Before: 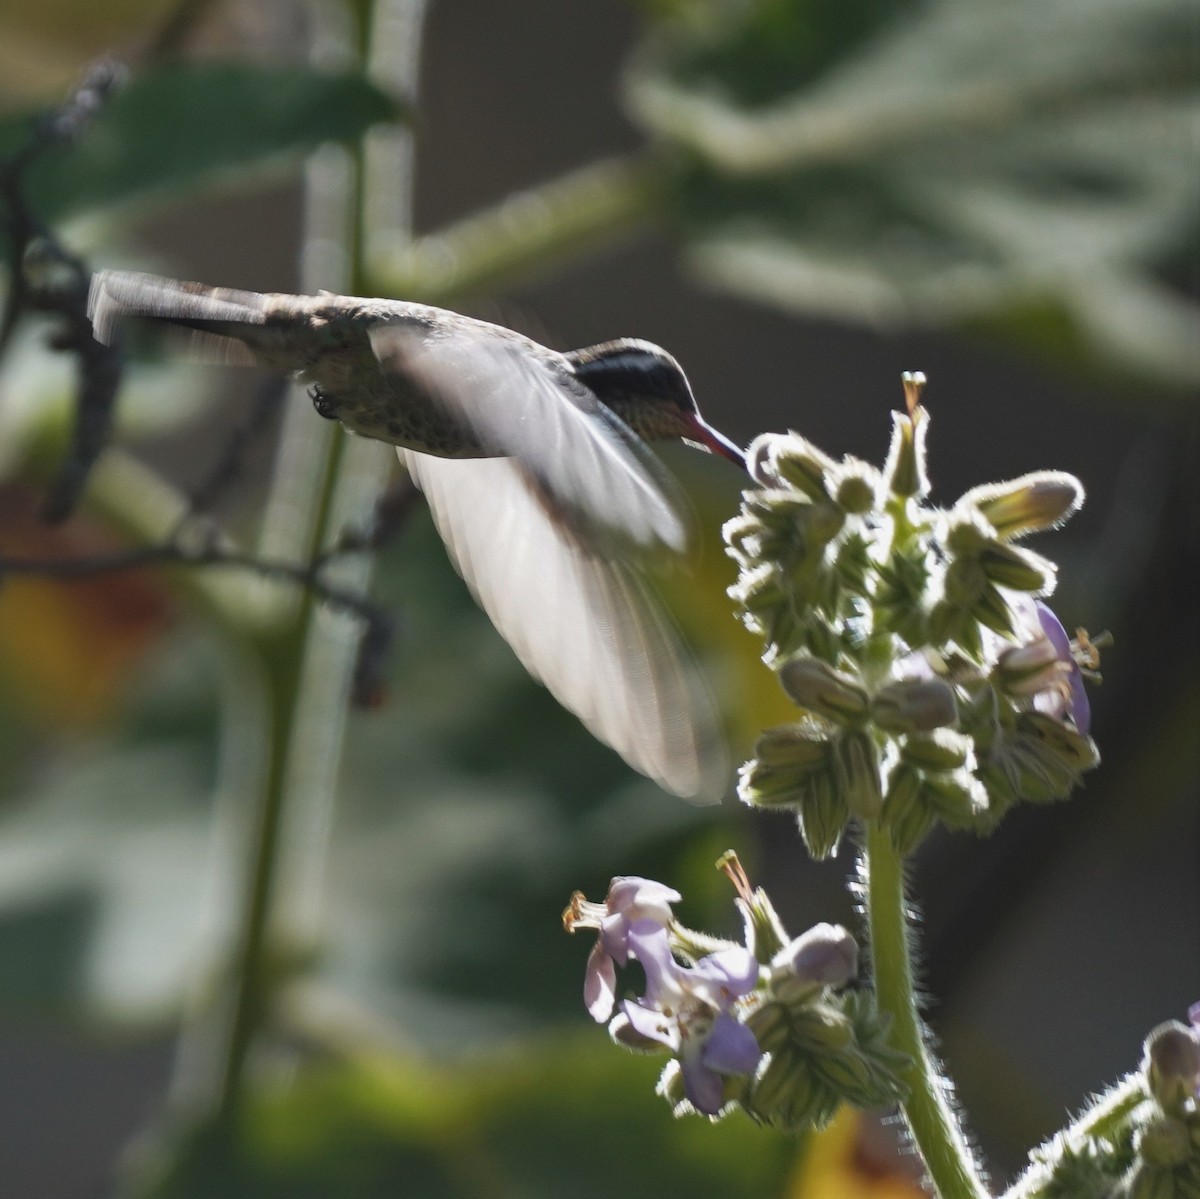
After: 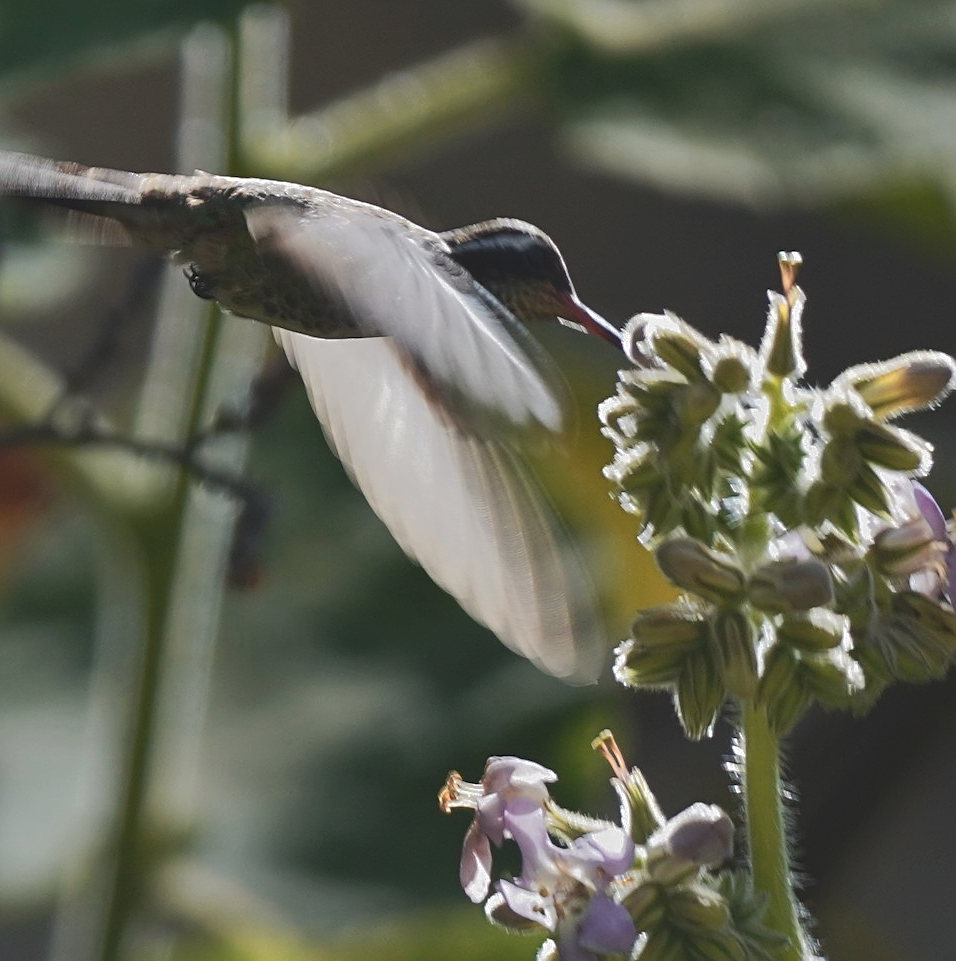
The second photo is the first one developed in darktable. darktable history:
color zones: curves: ch0 [(0.018, 0.548) (0.224, 0.64) (0.425, 0.447) (0.675, 0.575) (0.732, 0.579)]; ch1 [(0.066, 0.487) (0.25, 0.5) (0.404, 0.43) (0.75, 0.421) (0.956, 0.421)]; ch2 [(0.044, 0.561) (0.215, 0.465) (0.399, 0.544) (0.465, 0.548) (0.614, 0.447) (0.724, 0.43) (0.882, 0.623) (0.956, 0.632)]
crop and rotate: left 10.397%, top 10.053%, right 9.919%, bottom 9.784%
exposure: compensate highlight preservation false
sharpen: on, module defaults
tone curve: curves: ch0 [(0, 0) (0.003, 0.098) (0.011, 0.099) (0.025, 0.103) (0.044, 0.114) (0.069, 0.13) (0.1, 0.142) (0.136, 0.161) (0.177, 0.189) (0.224, 0.224) (0.277, 0.266) (0.335, 0.32) (0.399, 0.38) (0.468, 0.45) (0.543, 0.522) (0.623, 0.598) (0.709, 0.669) (0.801, 0.731) (0.898, 0.786) (1, 1)], color space Lab, independent channels, preserve colors none
